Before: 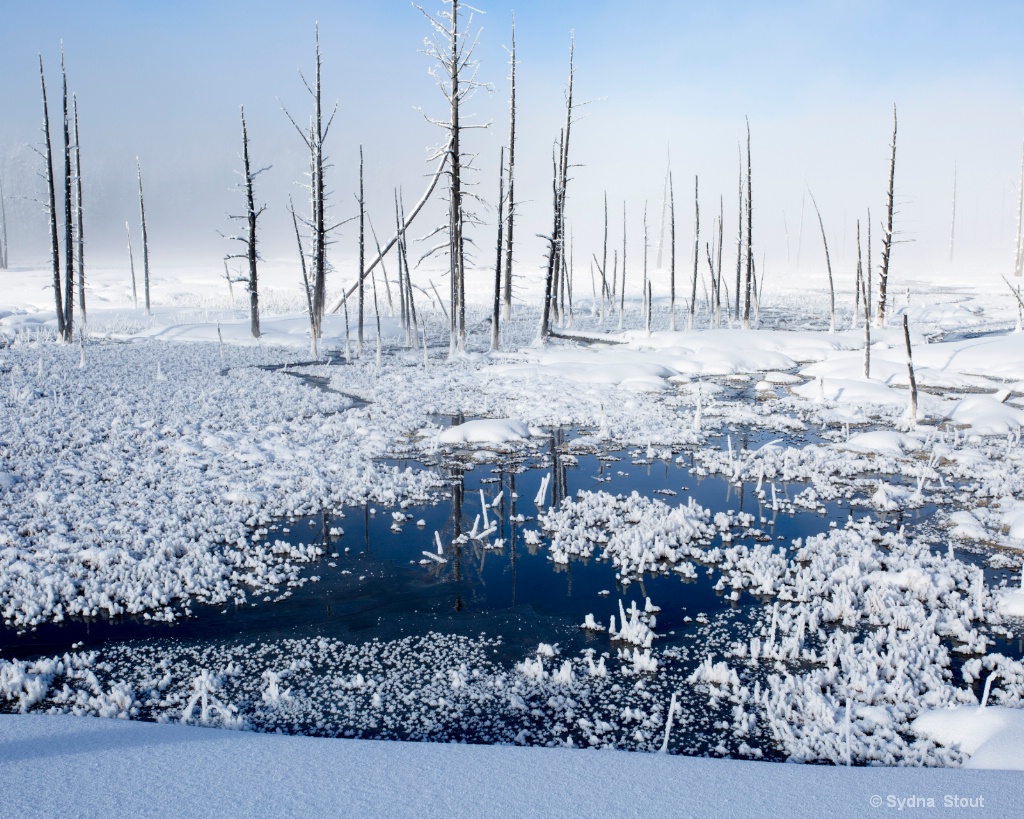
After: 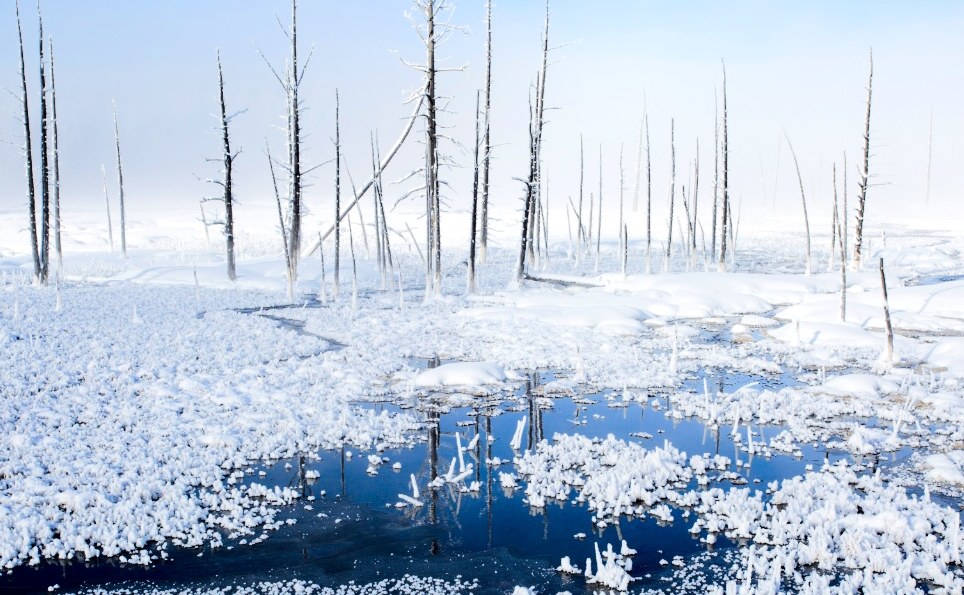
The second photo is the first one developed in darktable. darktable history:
crop: left 2.374%, top 6.969%, right 3.428%, bottom 20.301%
tone equalizer: -7 EV 0.147 EV, -6 EV 0.605 EV, -5 EV 1.13 EV, -4 EV 1.33 EV, -3 EV 1.14 EV, -2 EV 0.6 EV, -1 EV 0.151 EV, edges refinement/feathering 500, mask exposure compensation -1.57 EV, preserve details no
